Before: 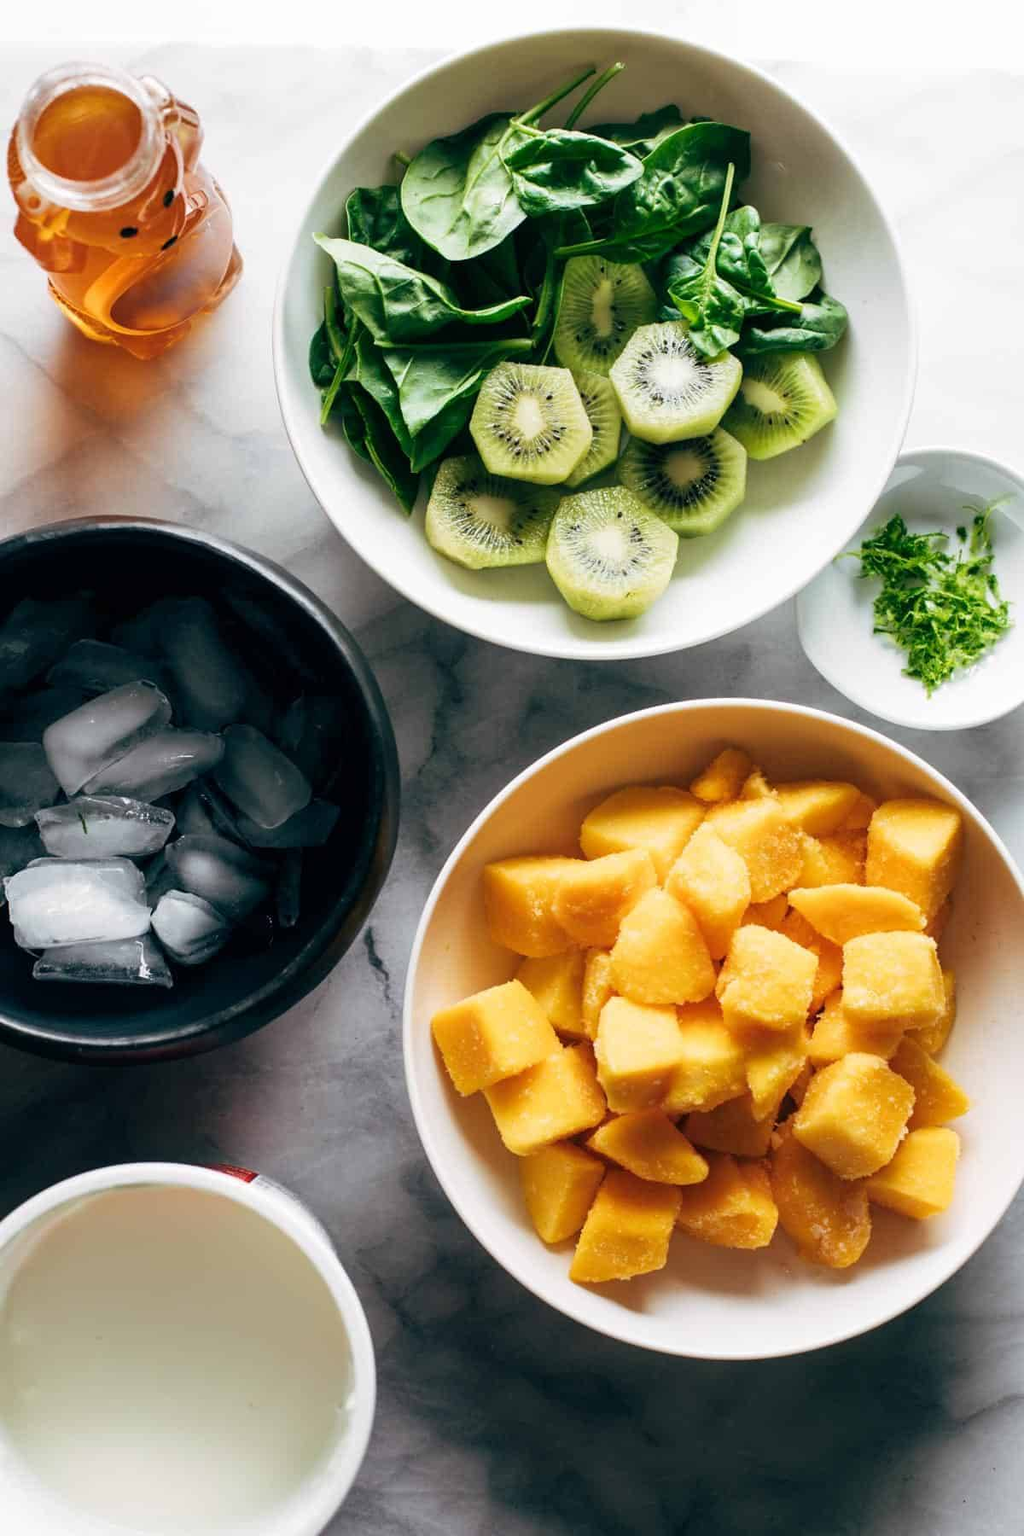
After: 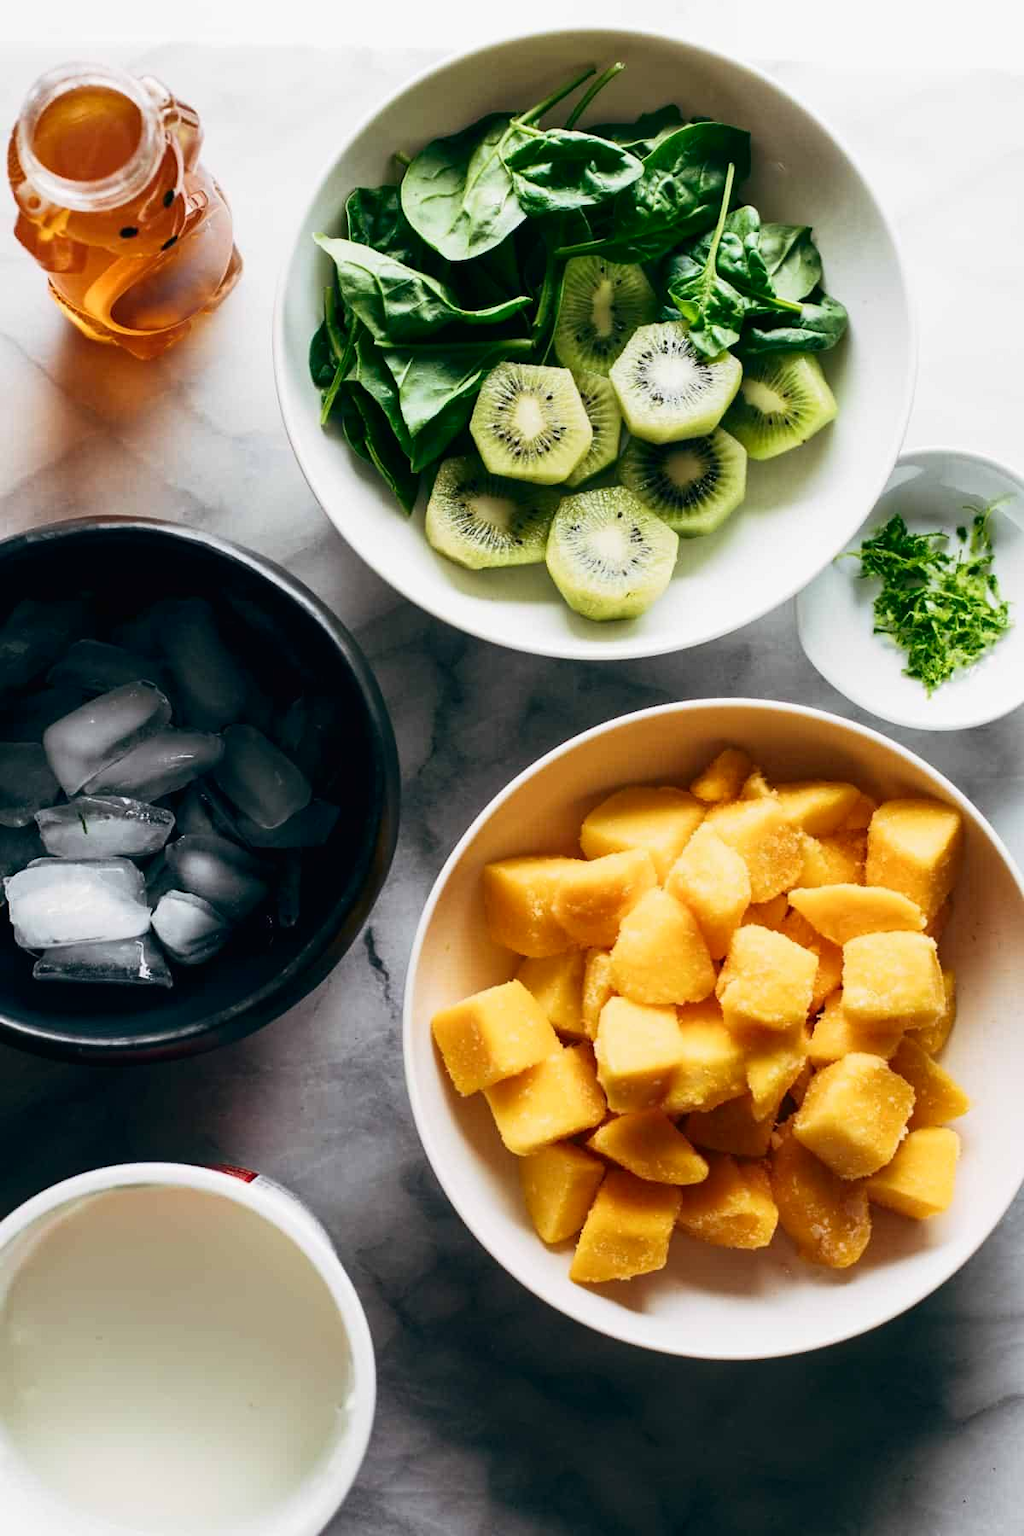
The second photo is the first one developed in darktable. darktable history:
tone curve: curves: ch0 [(0.016, 0.011) (0.204, 0.146) (0.515, 0.476) (0.78, 0.795) (1, 0.981)], color space Lab, independent channels, preserve colors none
